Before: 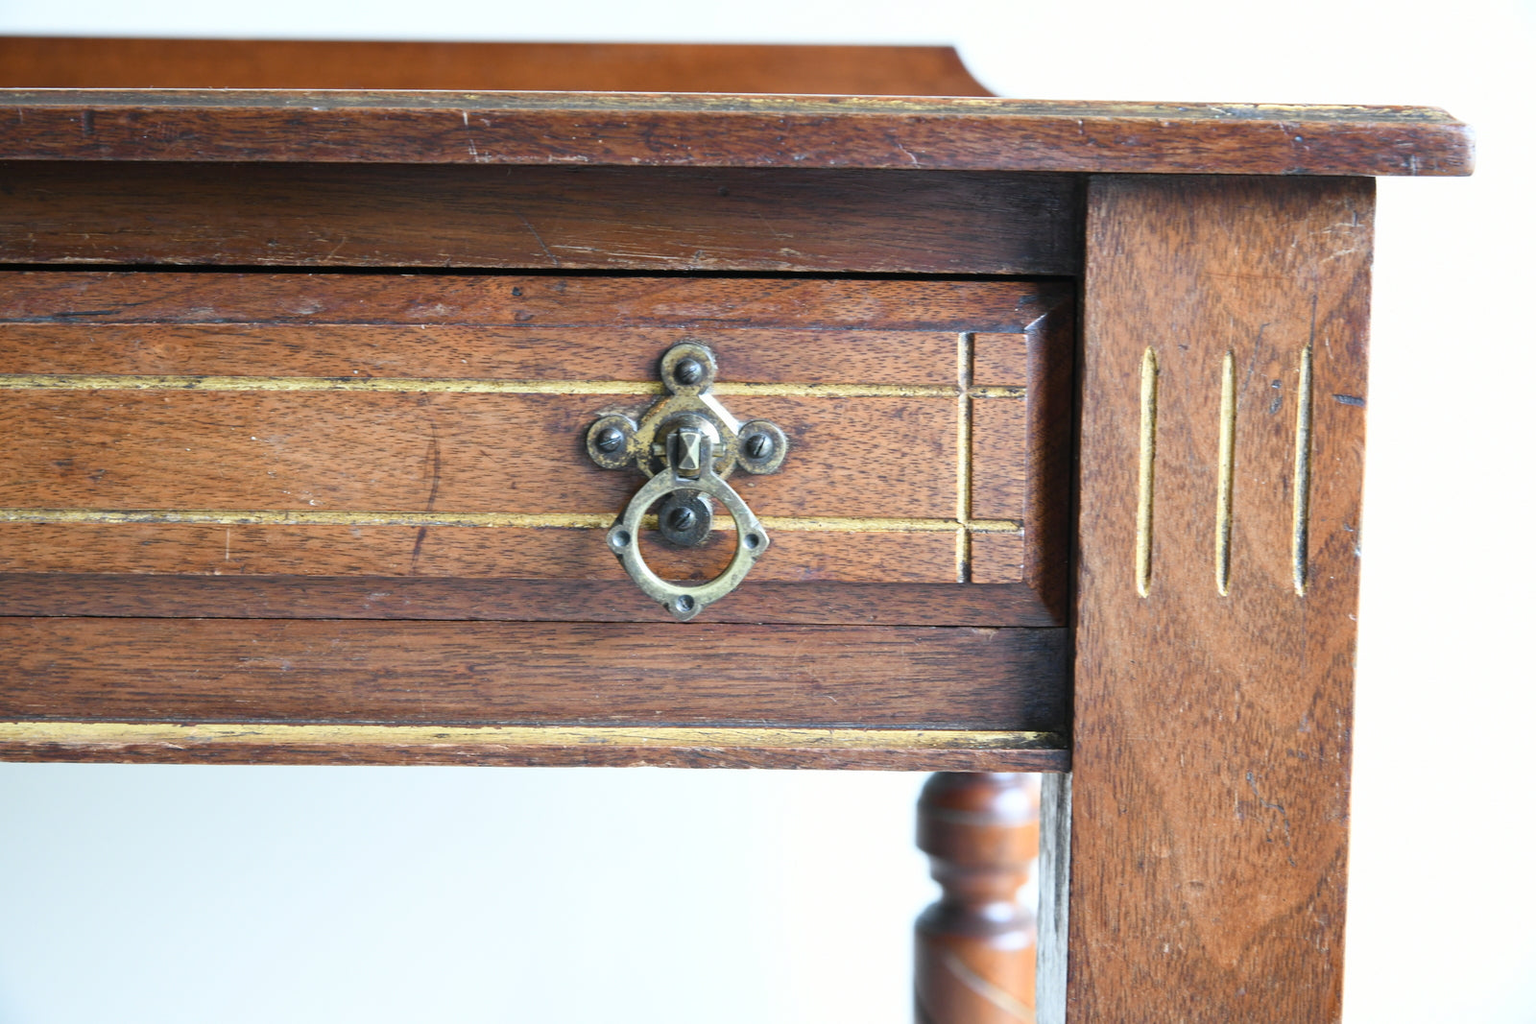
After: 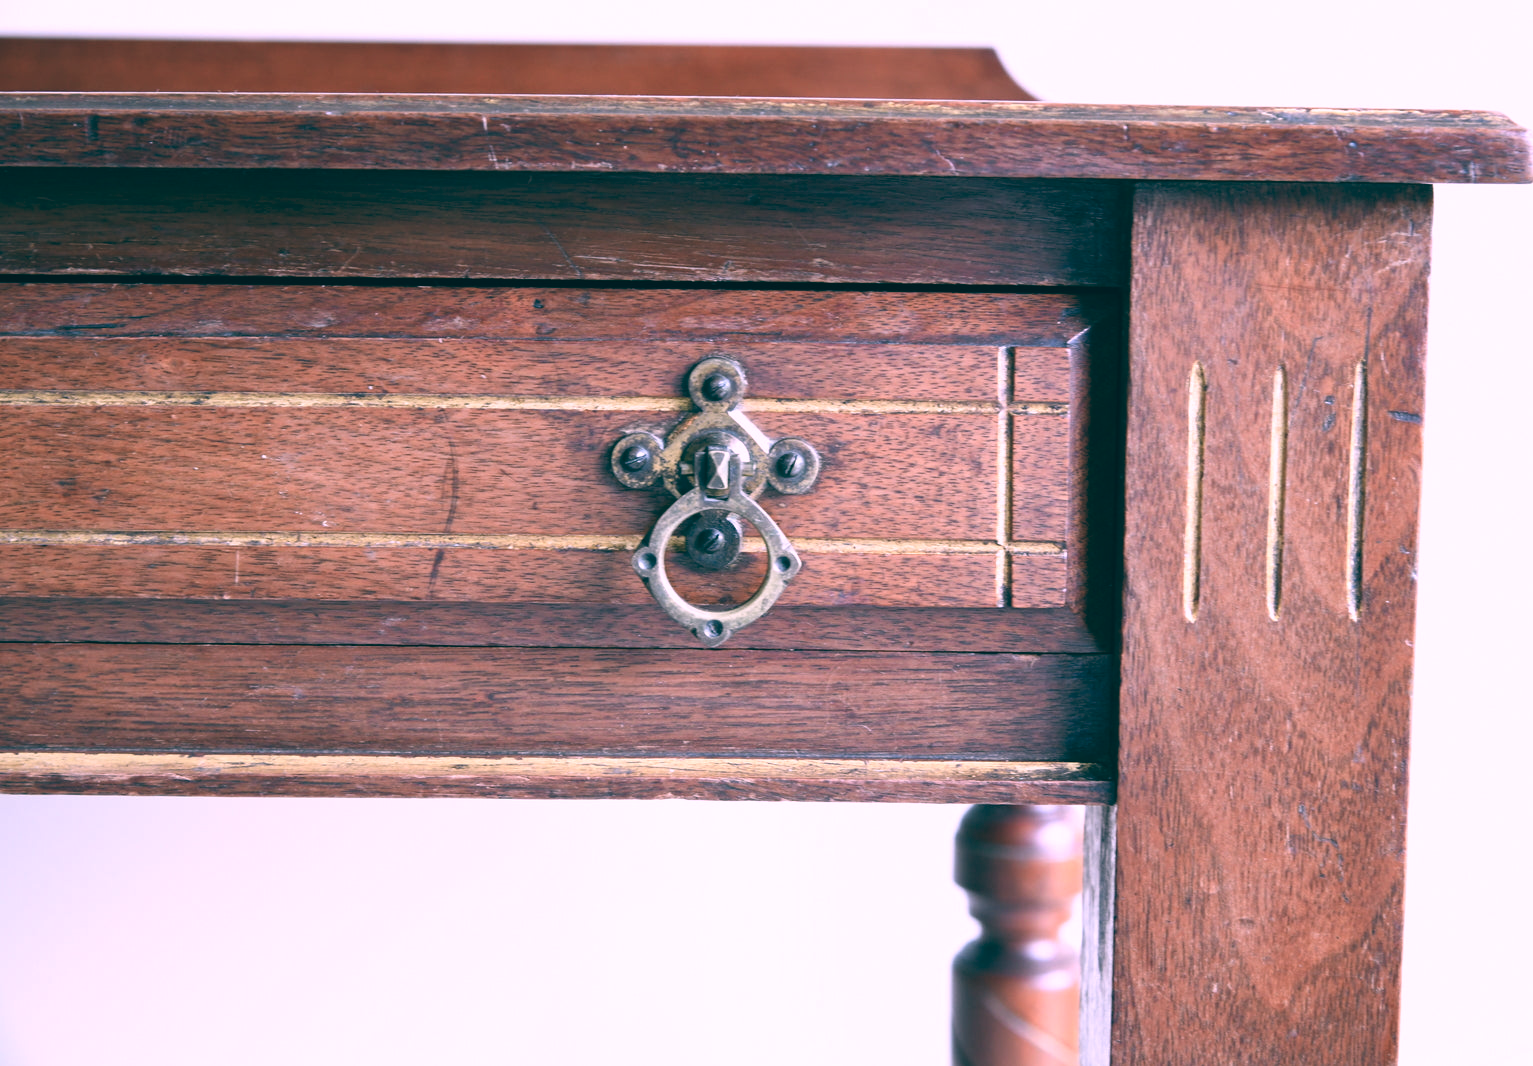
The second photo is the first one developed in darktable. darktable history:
crop: right 4.126%, bottom 0.031%
color balance: lift [1.005, 0.99, 1.007, 1.01], gamma [1, 0.979, 1.011, 1.021], gain [0.923, 1.098, 1.025, 0.902], input saturation 90.45%, contrast 7.73%, output saturation 105.91%
color correction: highlights a* 15.46, highlights b* -20.56
